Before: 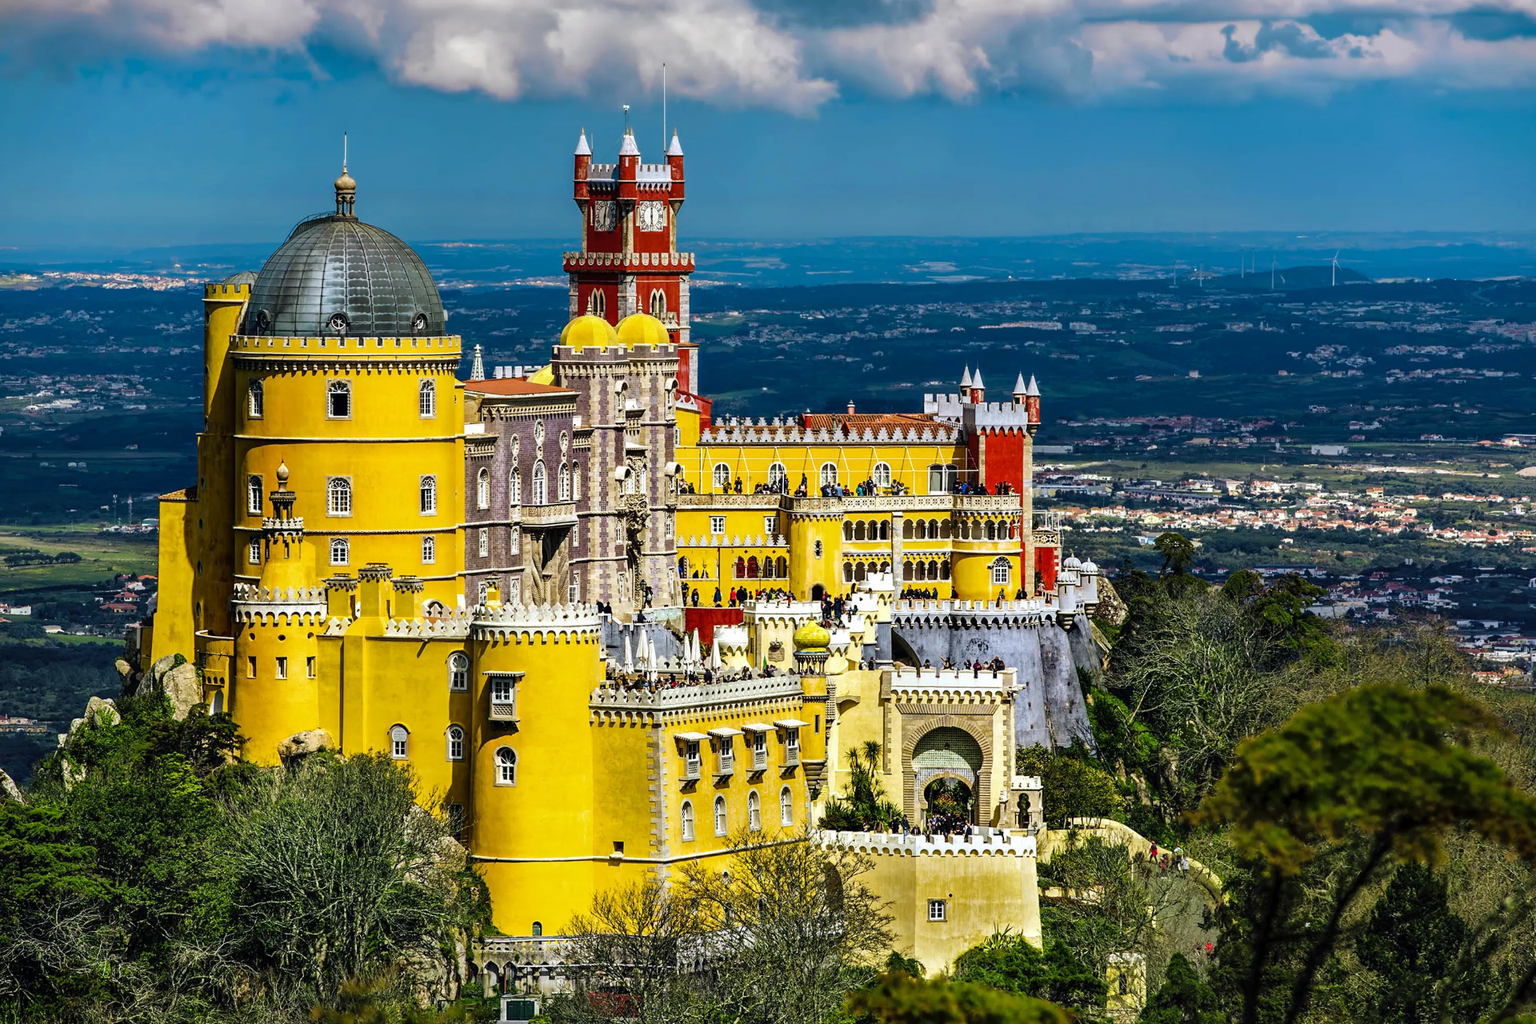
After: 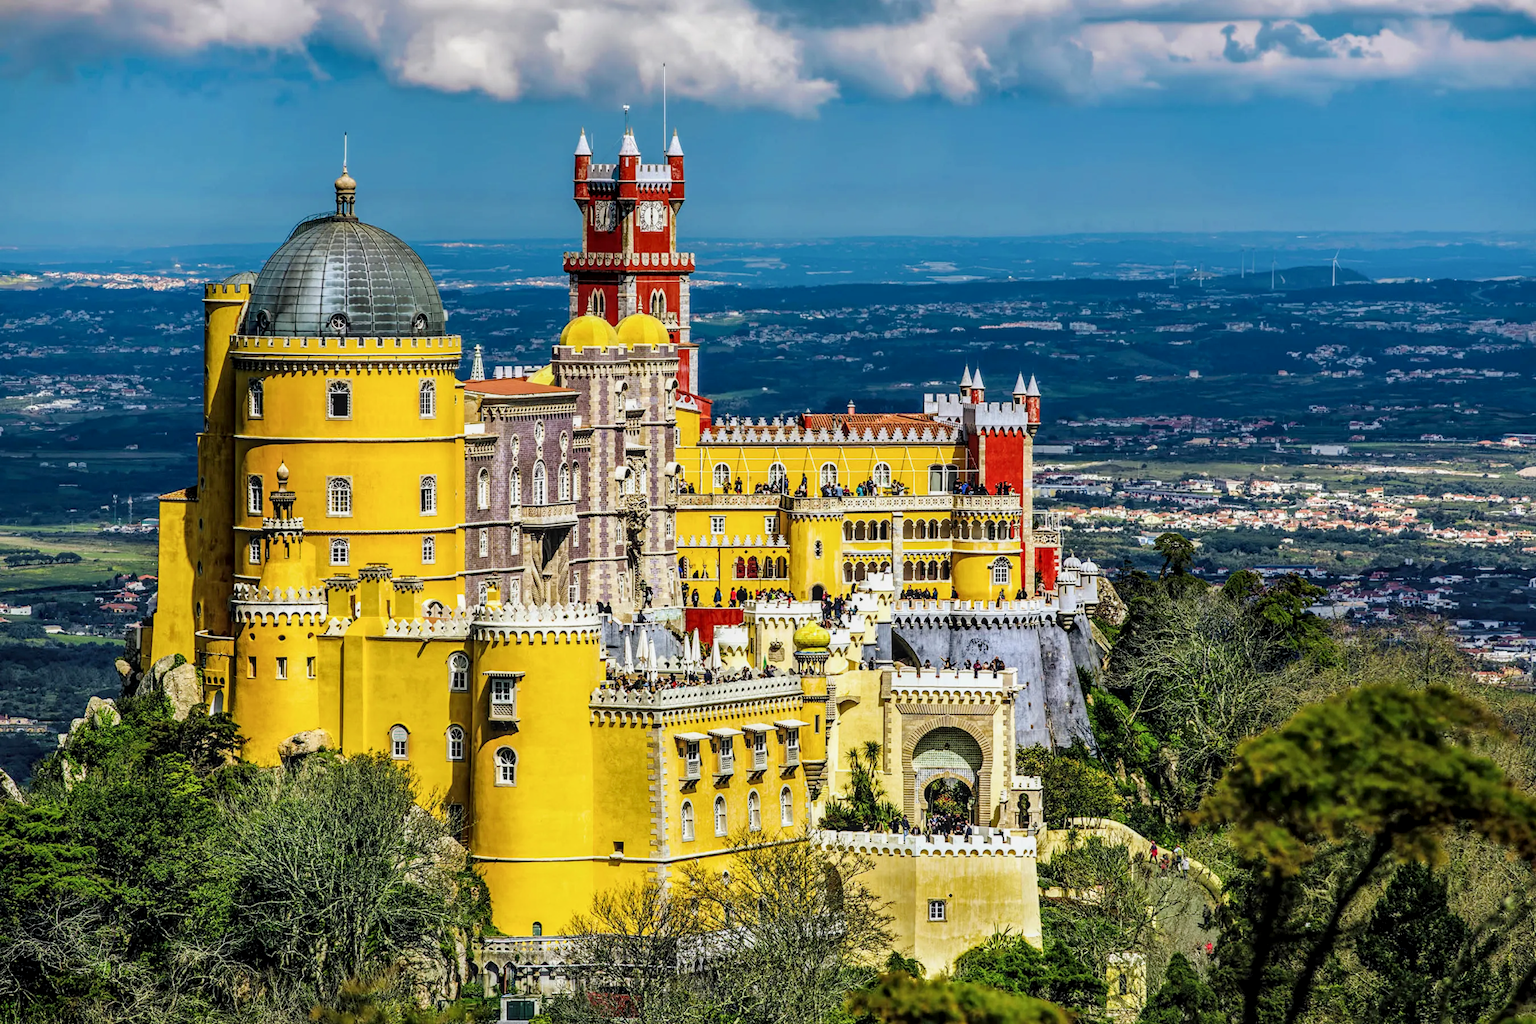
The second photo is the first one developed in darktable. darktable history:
local contrast: on, module defaults
filmic rgb: black relative exposure -16 EV, white relative exposure 4.02 EV, target black luminance 0%, hardness 7.65, latitude 72.26%, contrast 0.902, highlights saturation mix 10.51%, shadows ↔ highlights balance -0.377%
exposure: exposure 0.481 EV, compensate highlight preservation false
